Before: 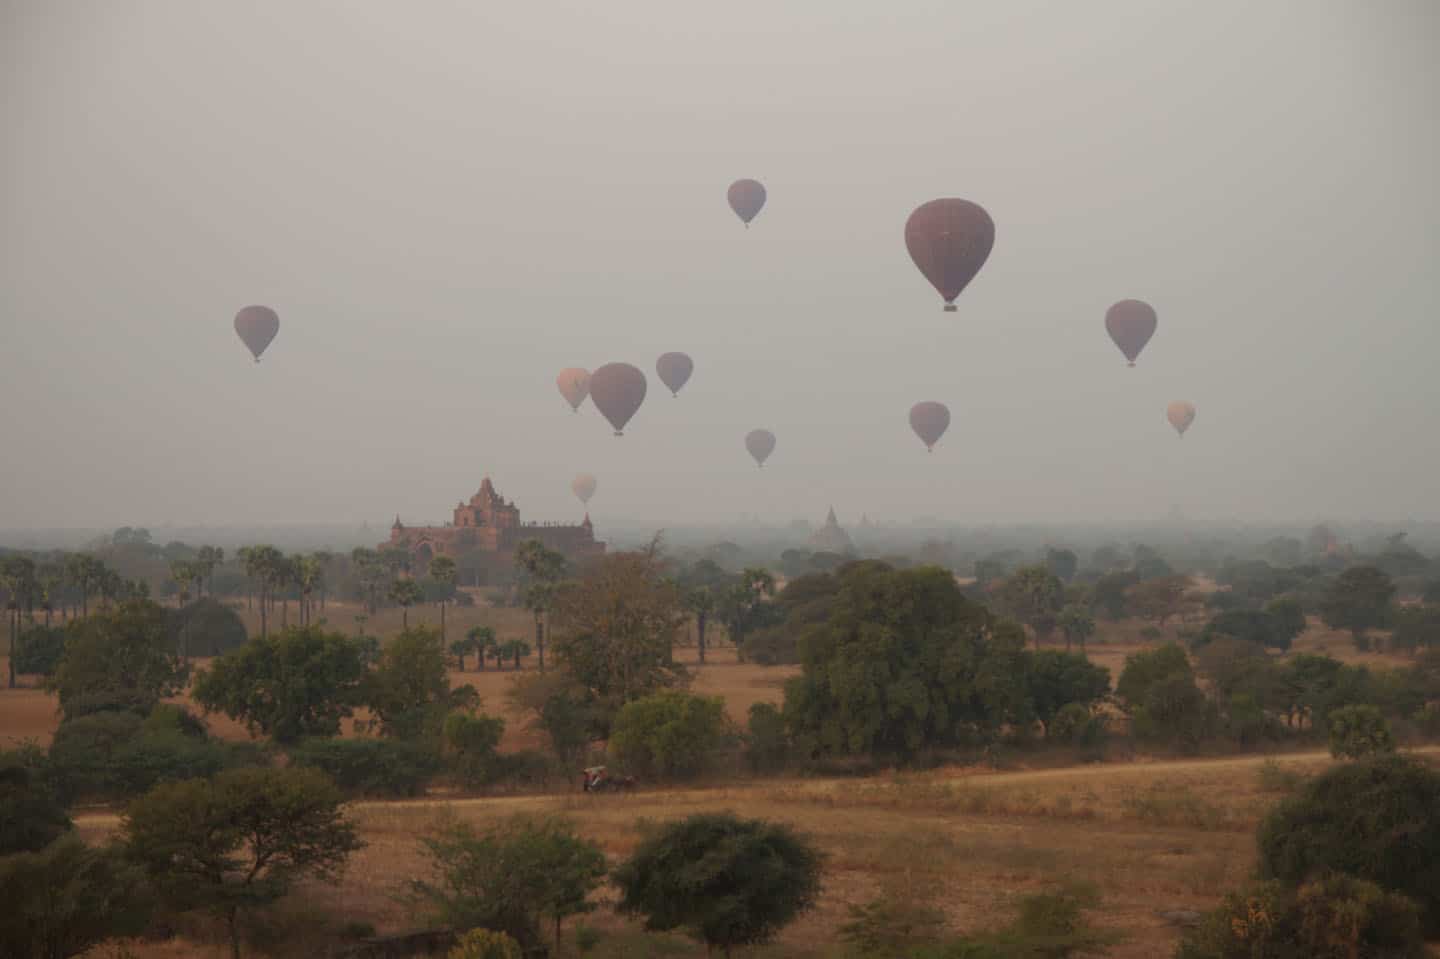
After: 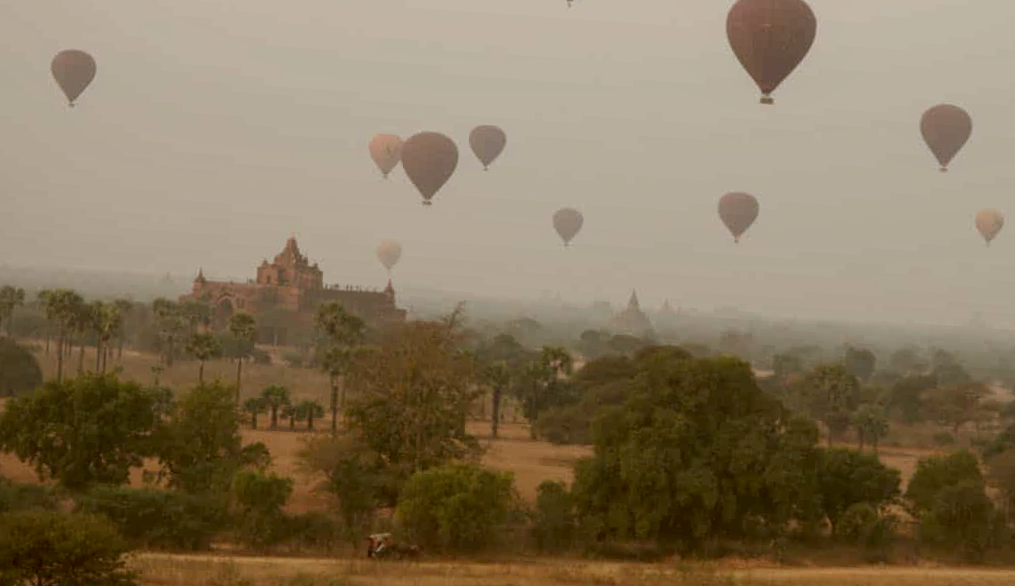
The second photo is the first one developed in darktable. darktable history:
crop and rotate: angle -3.97°, left 9.85%, top 20.73%, right 12.466%, bottom 11.855%
local contrast: detail 130%
color correction: highlights a* -0.427, highlights b* 0.179, shadows a* 4.46, shadows b* 20.61
